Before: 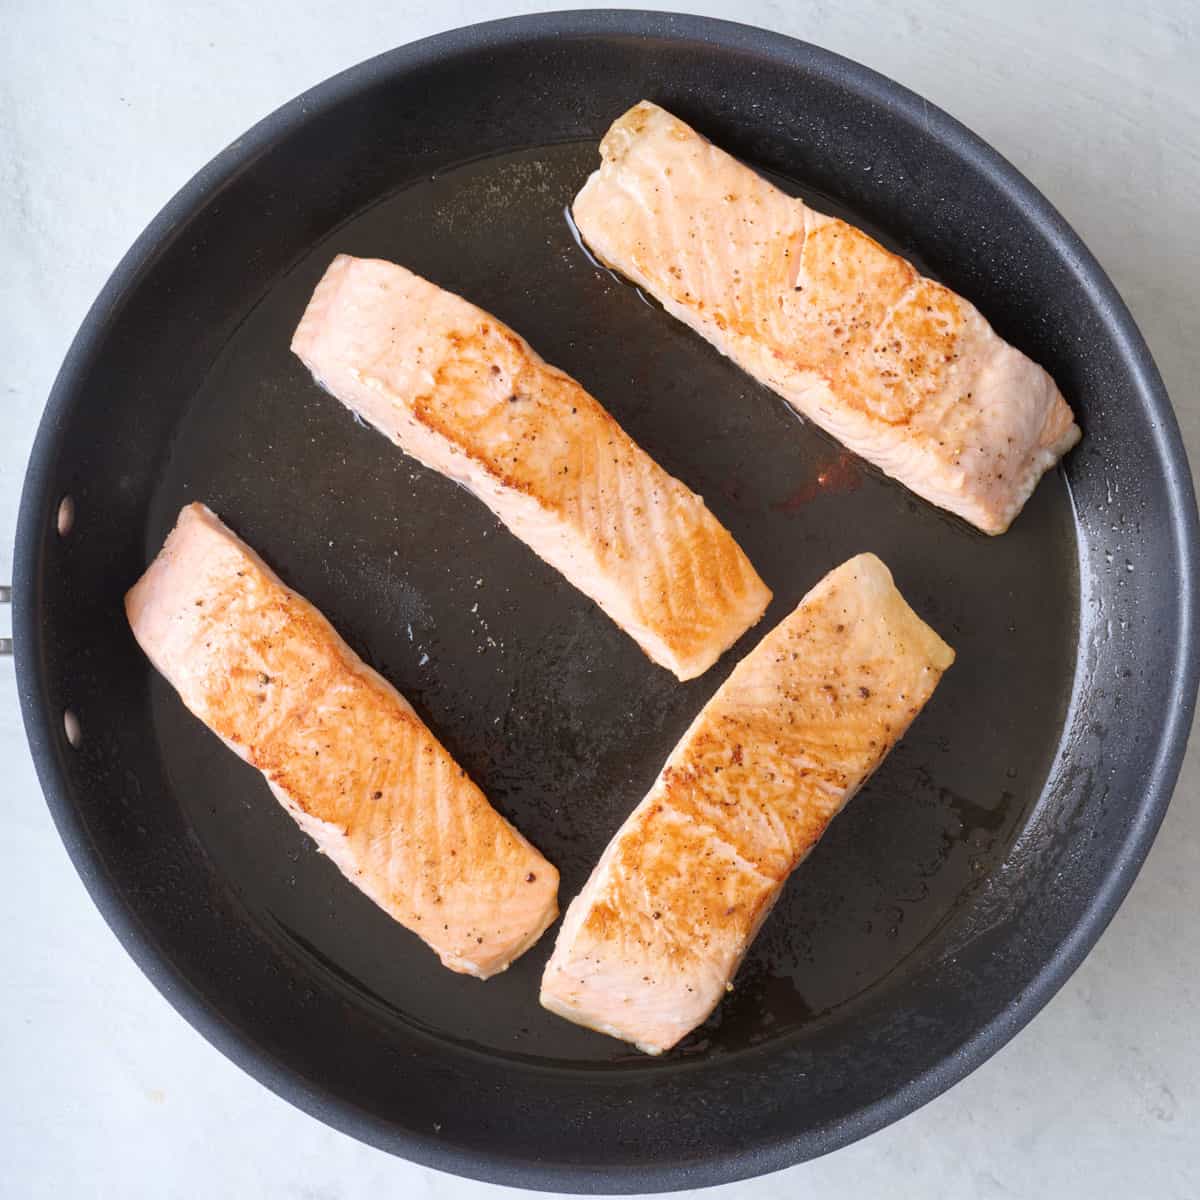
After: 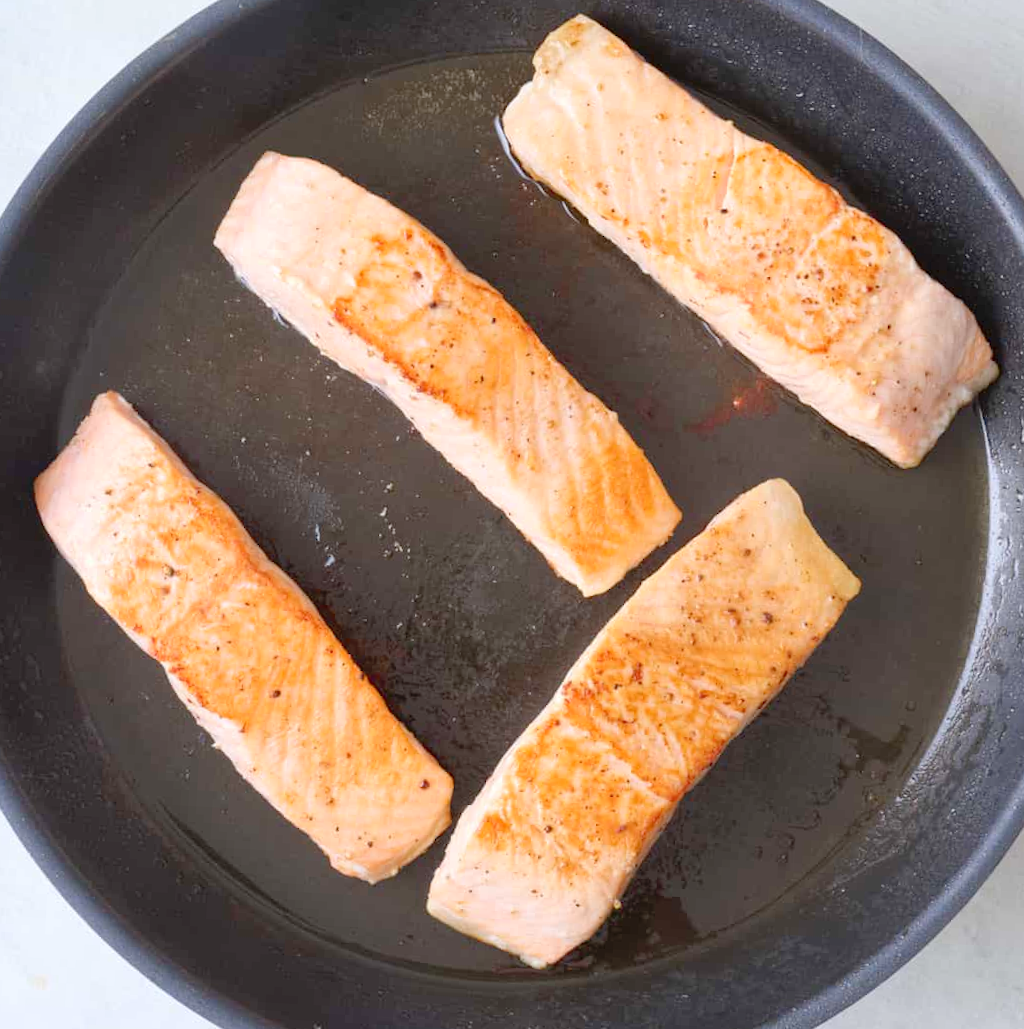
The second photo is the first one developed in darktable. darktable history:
levels: levels [0, 0.445, 1]
crop and rotate: angle -3.15°, left 5.329%, top 5.202%, right 4.726%, bottom 4.467%
